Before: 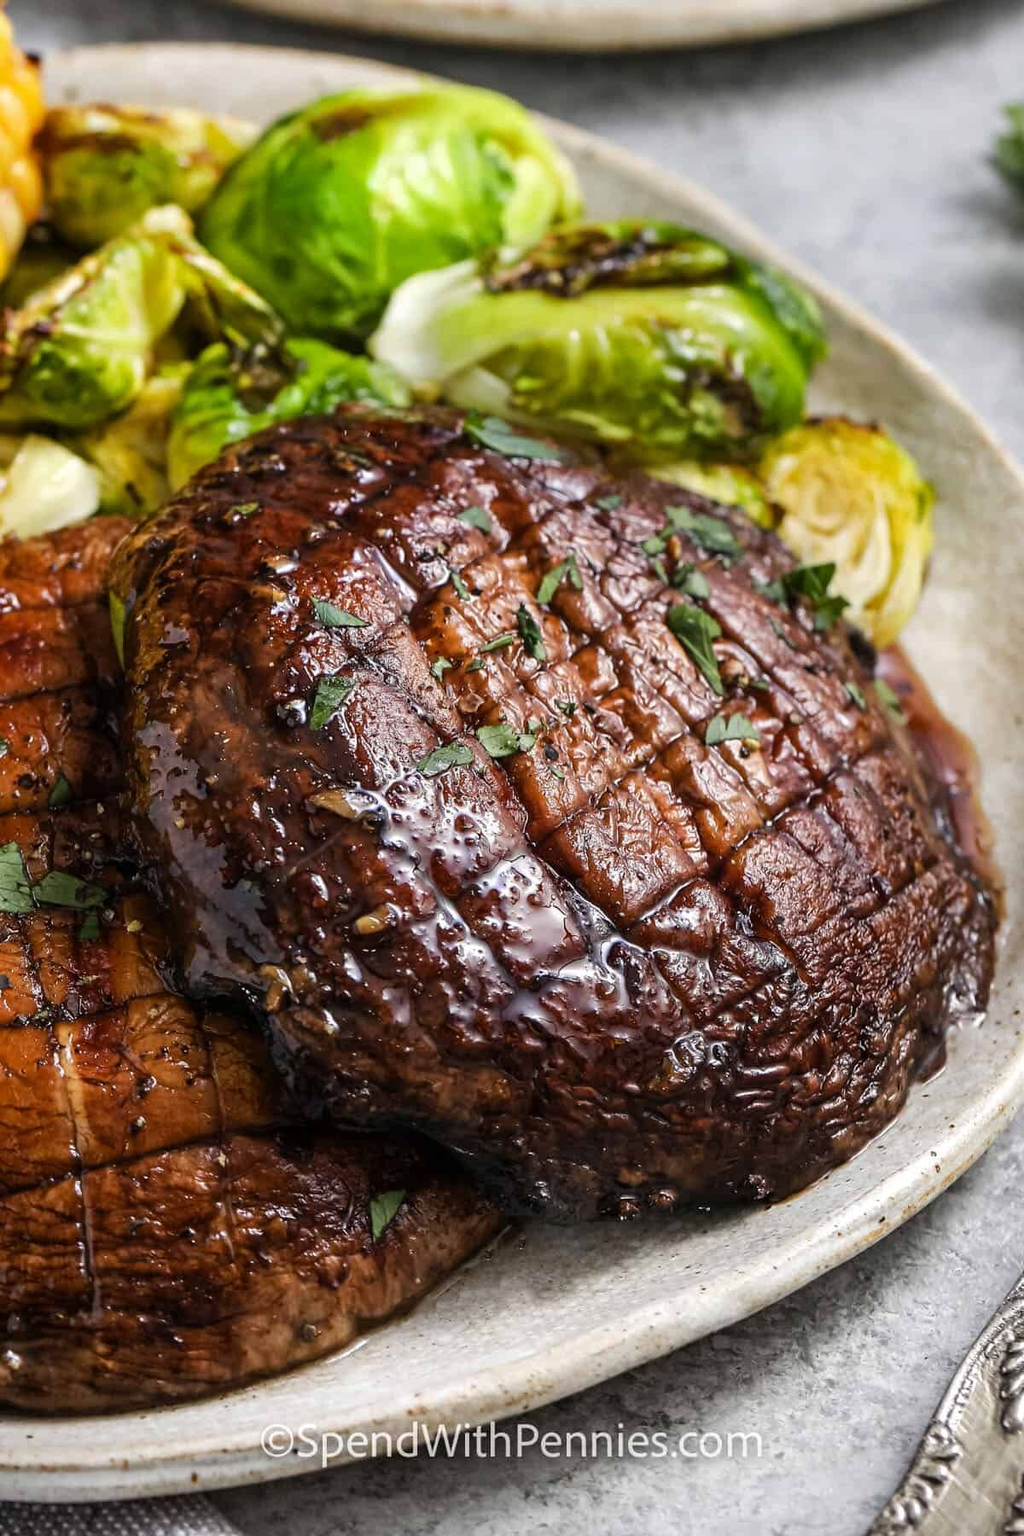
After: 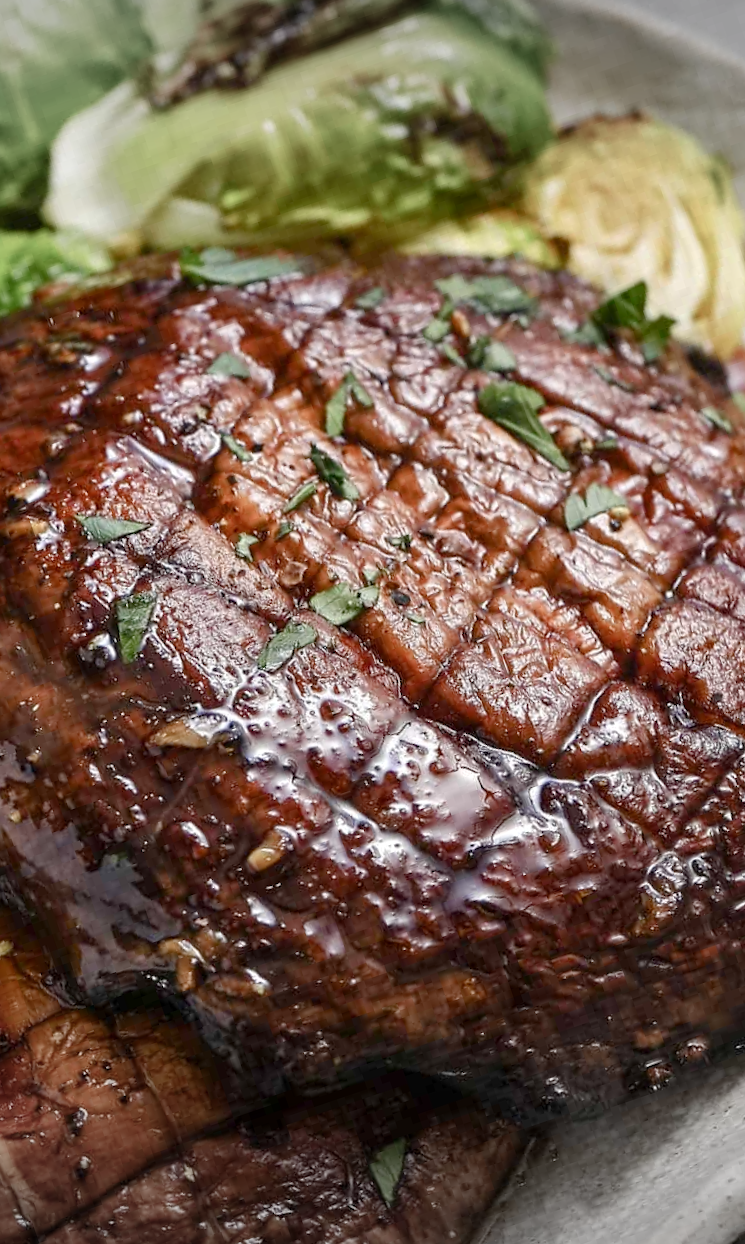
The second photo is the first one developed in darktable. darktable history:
exposure: exposure 0.266 EV, compensate exposure bias true, compensate highlight preservation false
color balance rgb: linear chroma grading › shadows -1.775%, linear chroma grading › highlights -14.493%, linear chroma grading › global chroma -9.89%, linear chroma grading › mid-tones -9.661%, perceptual saturation grading › global saturation 0.674%, perceptual saturation grading › highlights -18.398%, perceptual saturation grading › mid-tones 6.78%, perceptual saturation grading › shadows 27.165%, contrast -10.458%
levels: white 99.99%, levels [0, 0.492, 0.984]
crop and rotate: angle 18.8°, left 6.856%, right 4.323%, bottom 1.137%
vignetting: fall-off start 99.78%, width/height ratio 1.32
